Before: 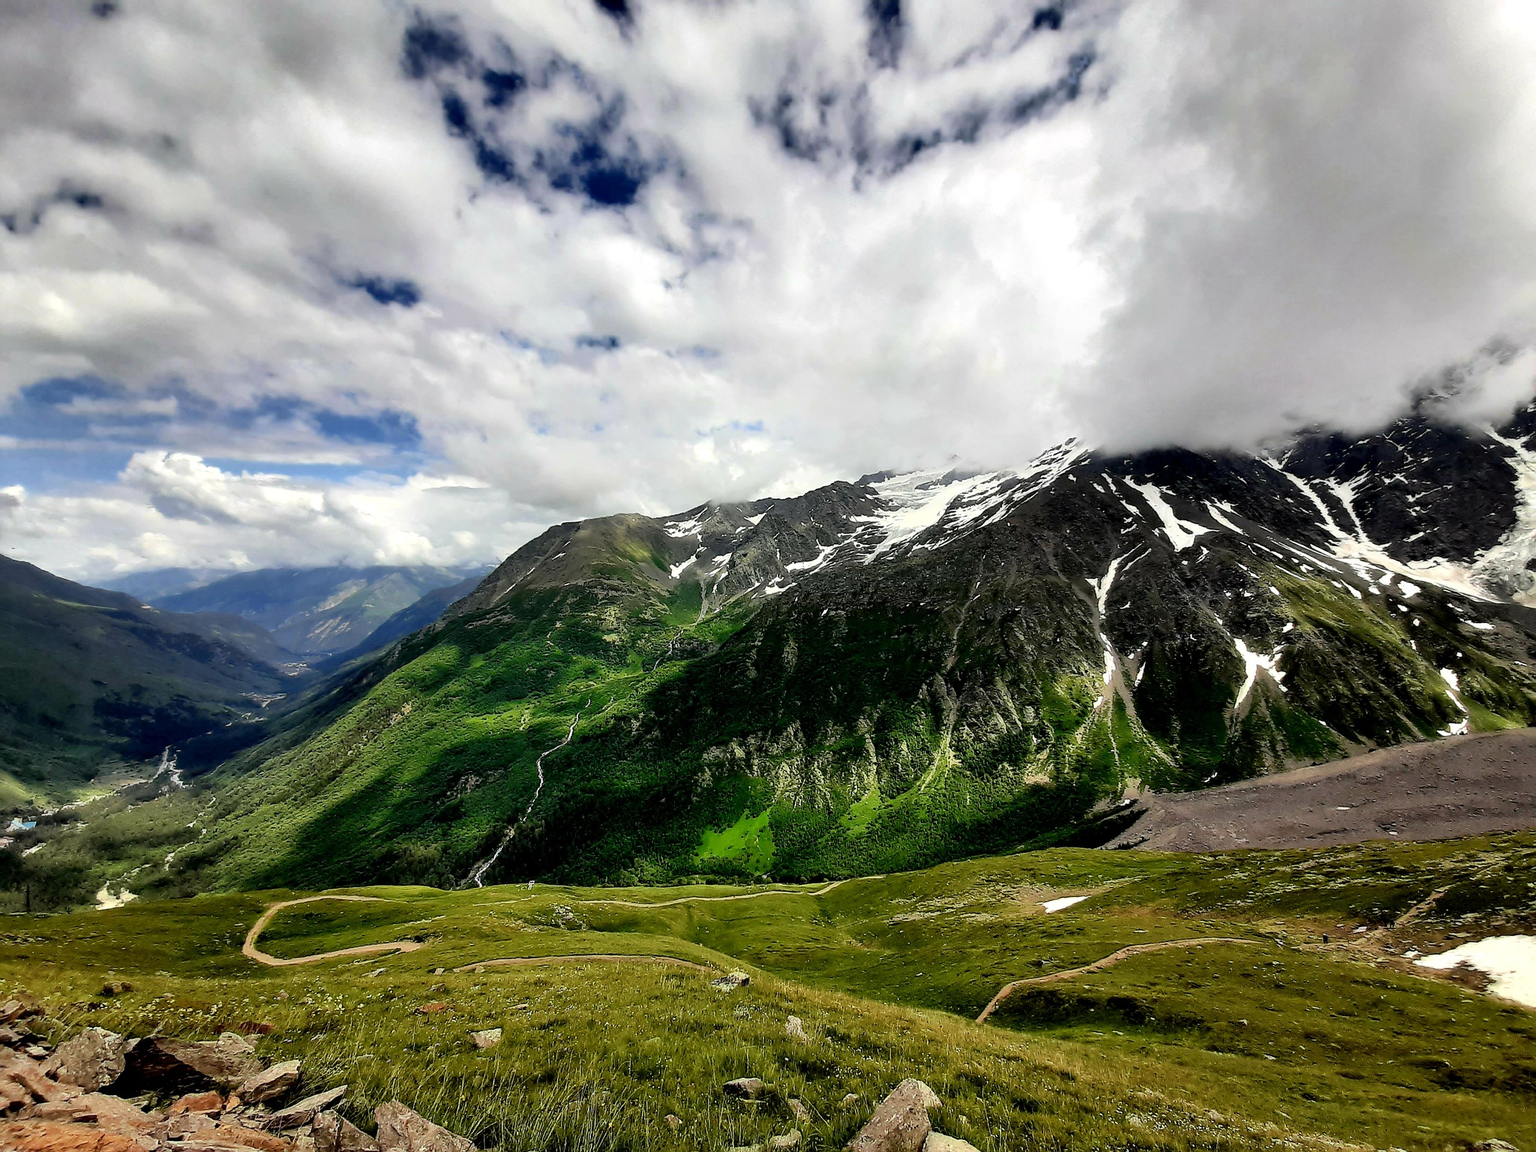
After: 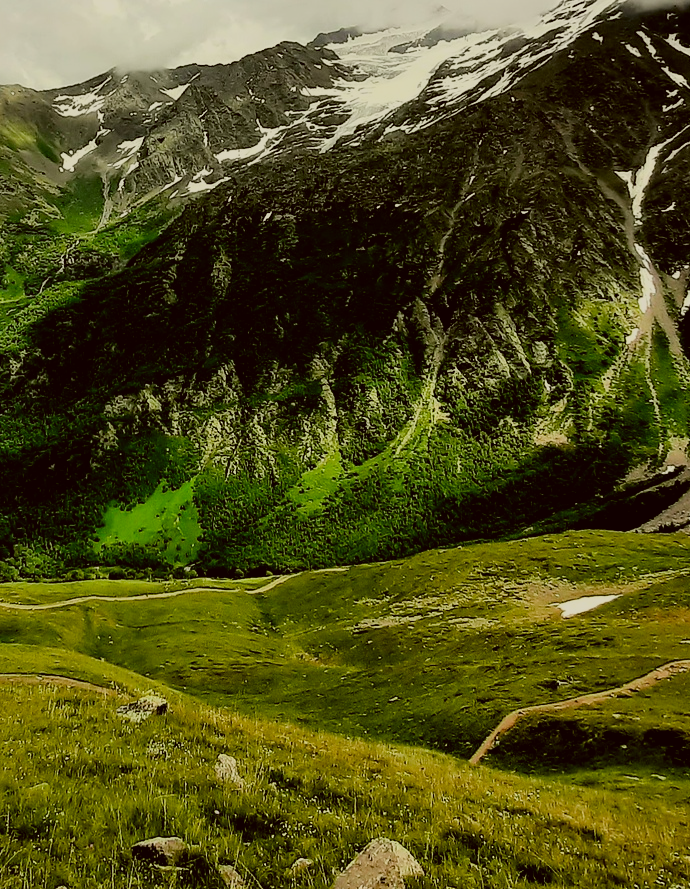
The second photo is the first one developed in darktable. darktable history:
filmic rgb: black relative exposure -7.65 EV, white relative exposure 4.56 EV, hardness 3.61, contrast in shadows safe
crop: left 40.655%, top 39.091%, right 25.6%, bottom 2.86%
color correction: highlights a* -1.28, highlights b* 10.1, shadows a* 0.469, shadows b* 19.13
